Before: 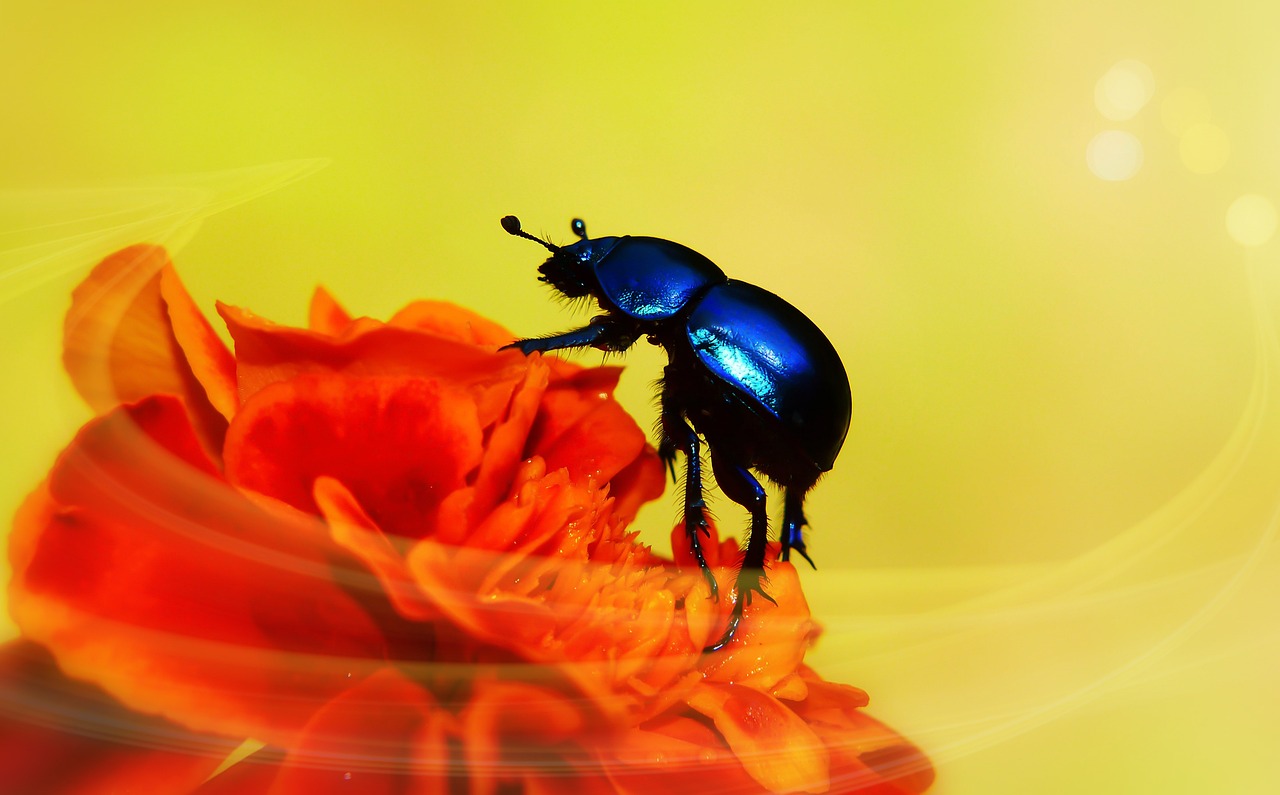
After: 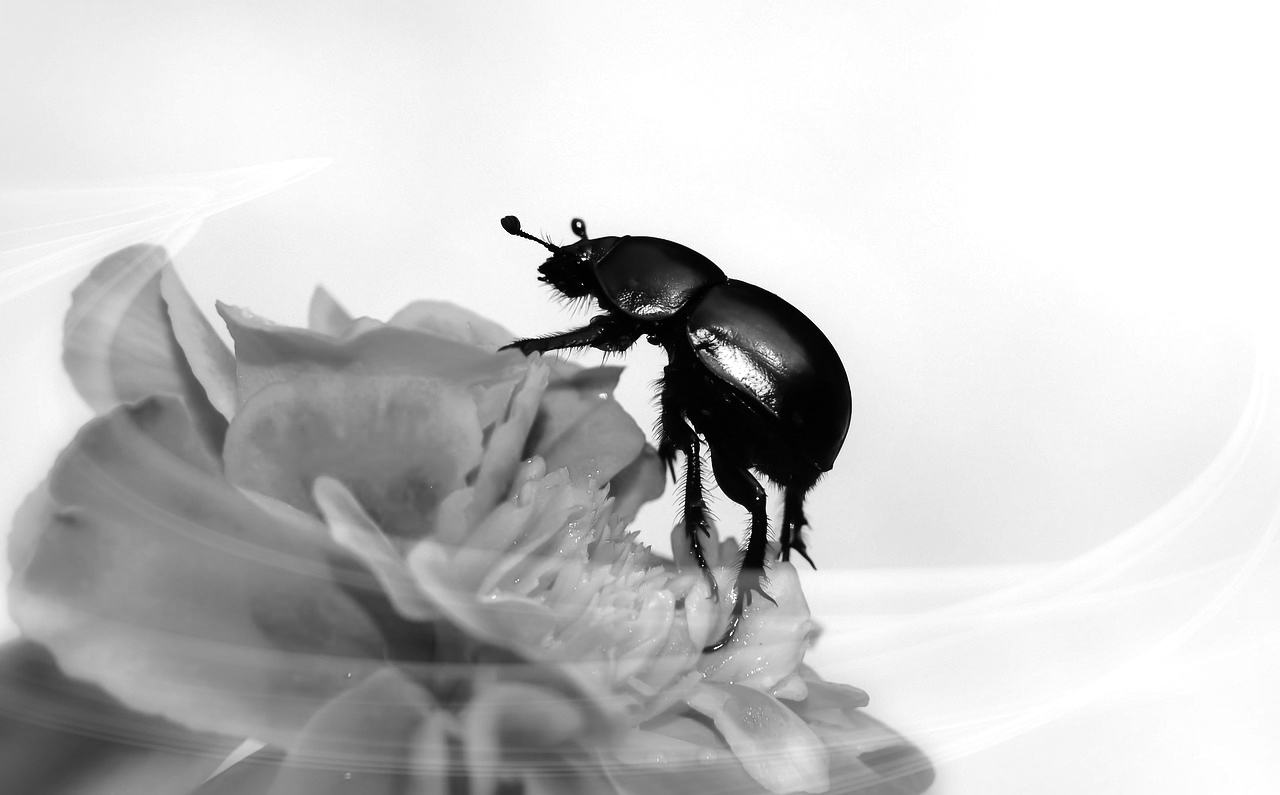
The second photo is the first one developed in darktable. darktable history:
monochrome: a 30.25, b 92.03
tone equalizer: -8 EV -0.417 EV, -7 EV -0.389 EV, -6 EV -0.333 EV, -5 EV -0.222 EV, -3 EV 0.222 EV, -2 EV 0.333 EV, -1 EV 0.389 EV, +0 EV 0.417 EV, edges refinement/feathering 500, mask exposure compensation -1.57 EV, preserve details no
exposure: exposure 0.2 EV, compensate highlight preservation false
